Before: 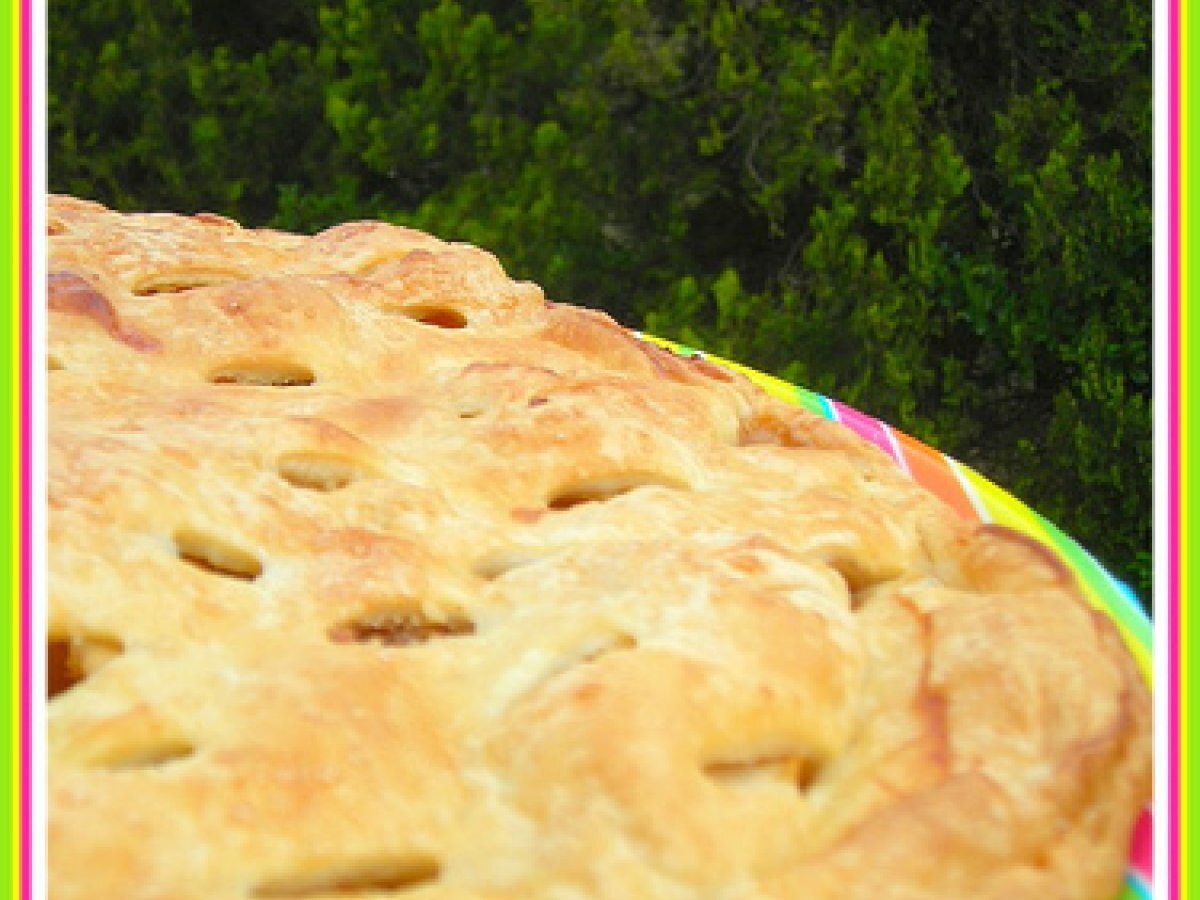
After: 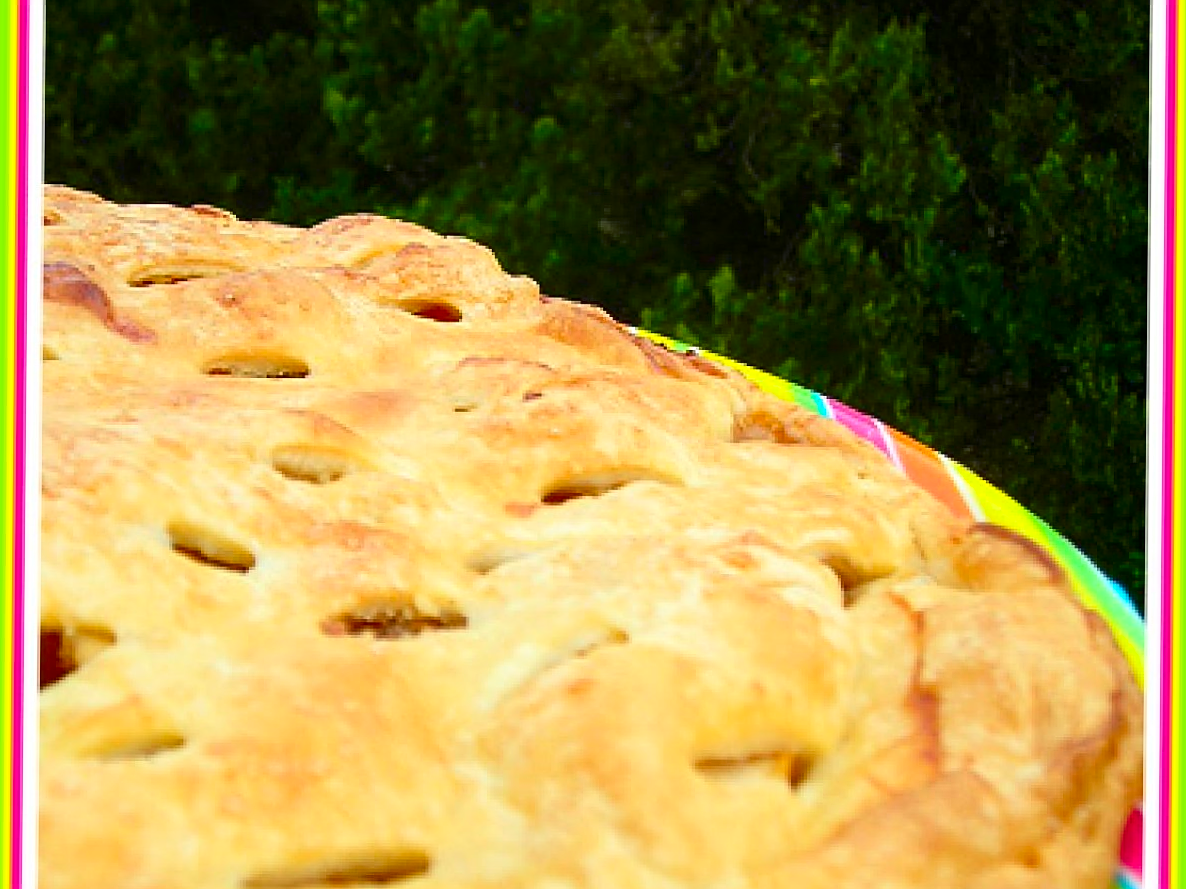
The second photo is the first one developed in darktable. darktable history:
crop and rotate: angle -0.5°
contrast brightness saturation: contrast 0.21, brightness -0.11, saturation 0.21
sharpen: on, module defaults
